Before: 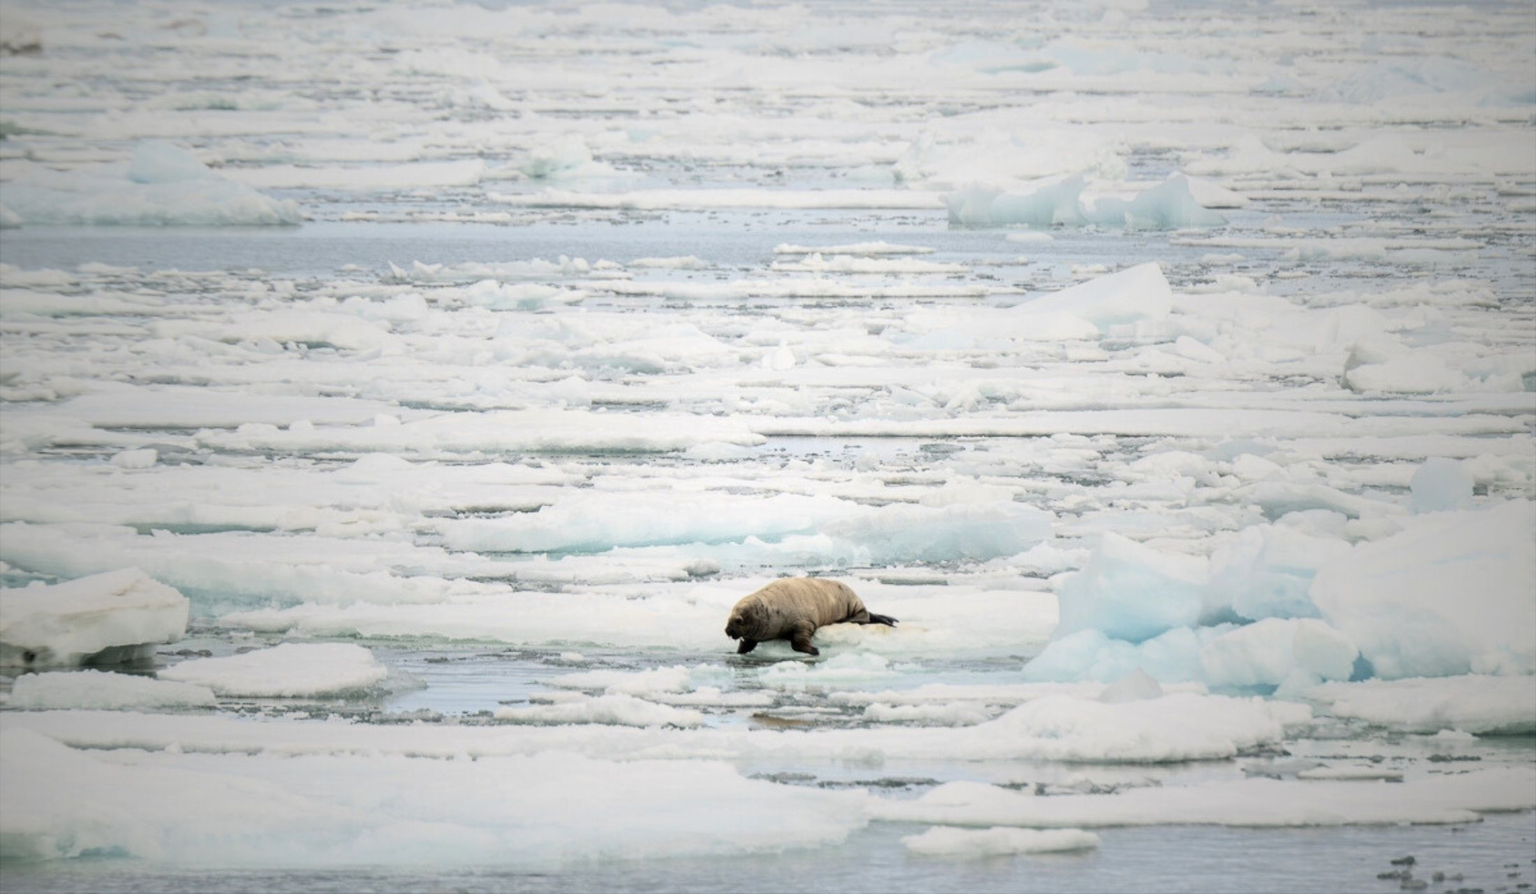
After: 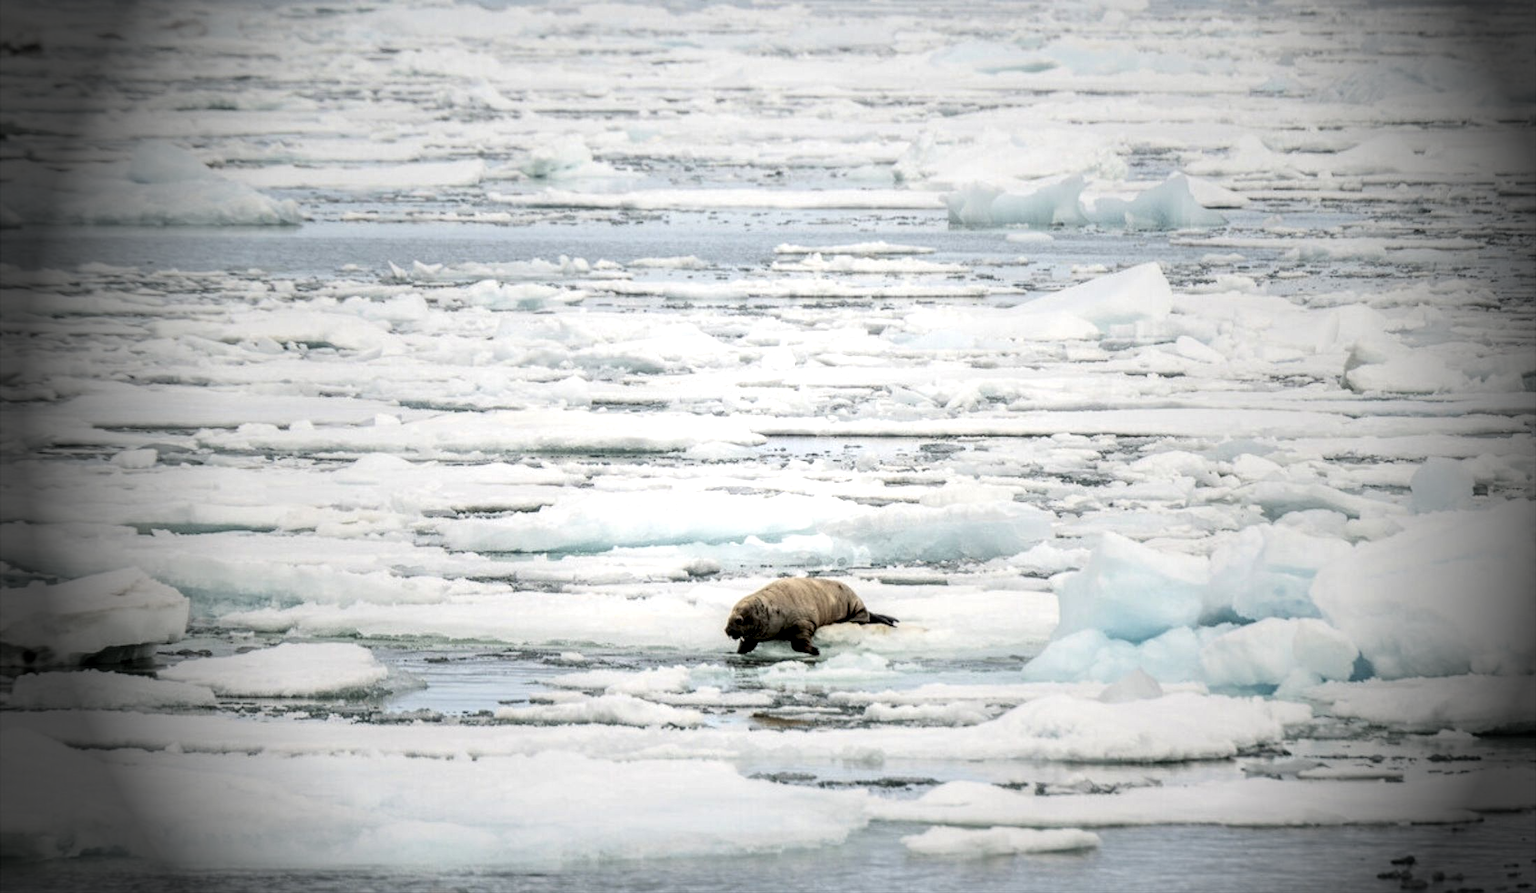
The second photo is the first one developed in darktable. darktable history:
local contrast: highlights 65%, shadows 54%, detail 169%, midtone range 0.514
vignetting: fall-off start 76.42%, fall-off radius 27.36%, brightness -0.872, center (0.037, -0.09), width/height ratio 0.971
